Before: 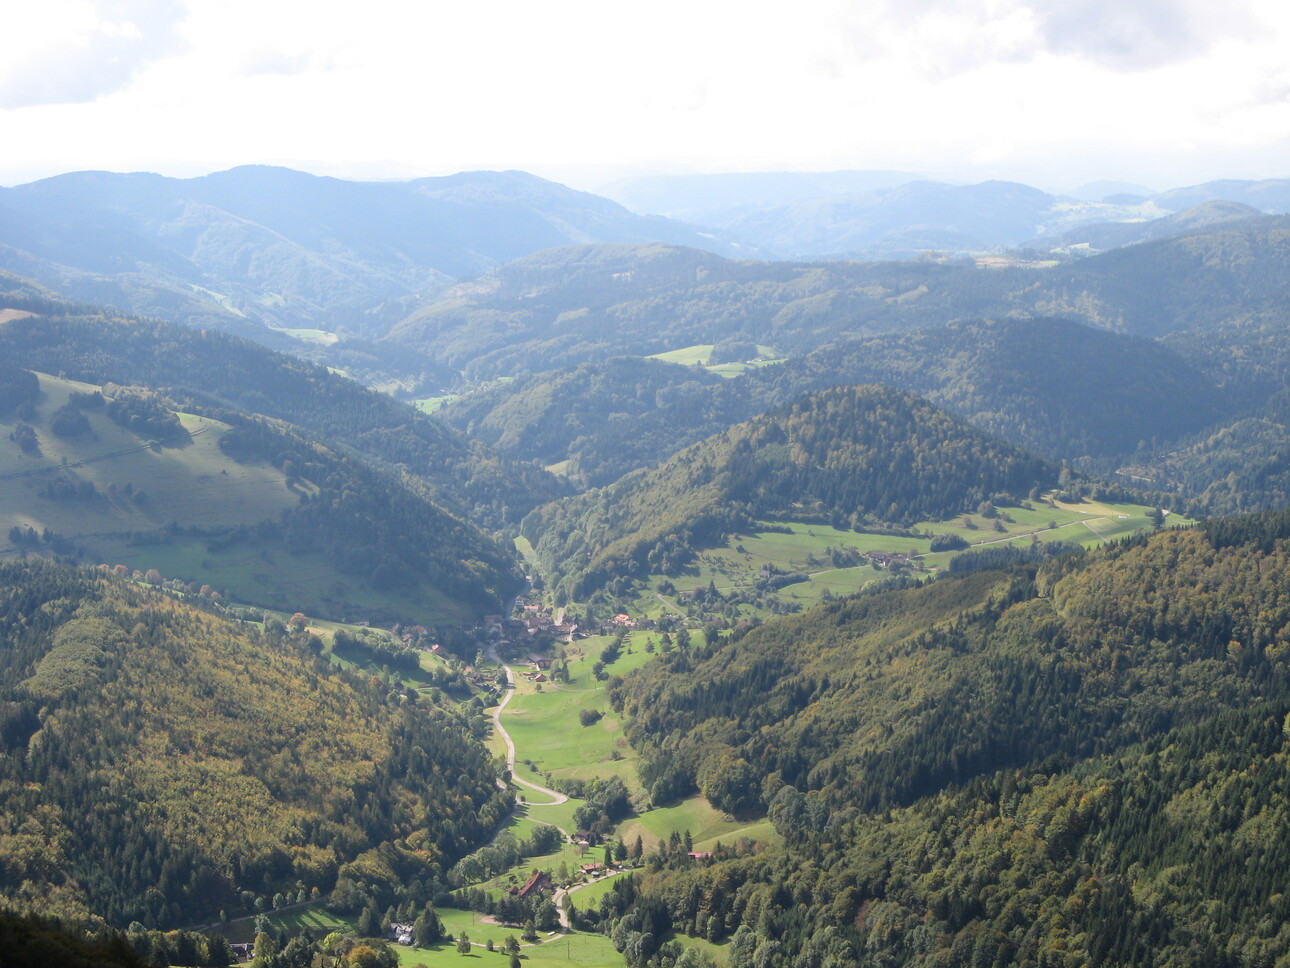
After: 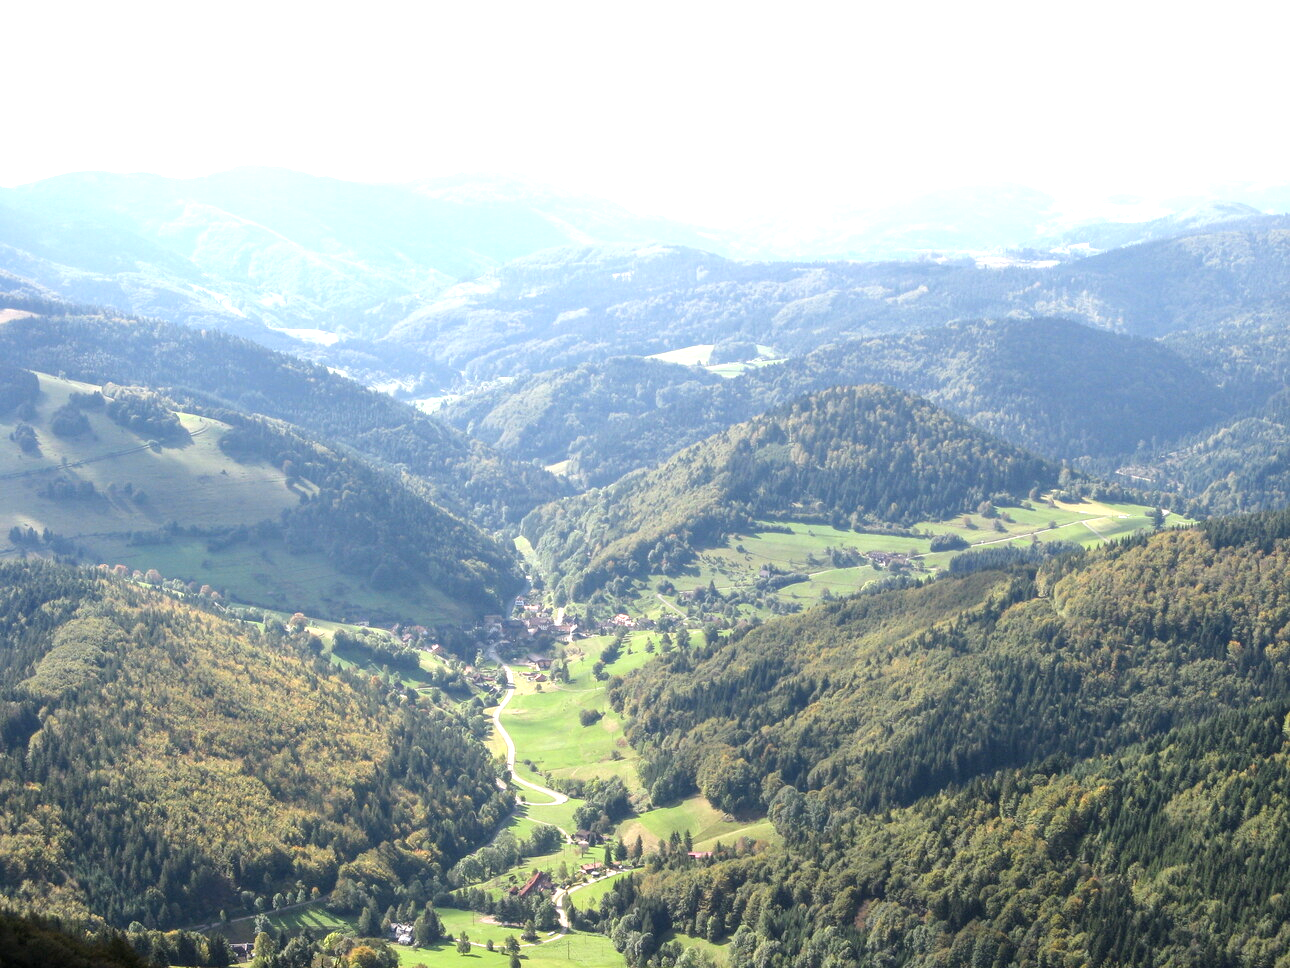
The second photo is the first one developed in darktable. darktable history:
exposure: exposure 0.779 EV, compensate highlight preservation false
local contrast: on, module defaults
